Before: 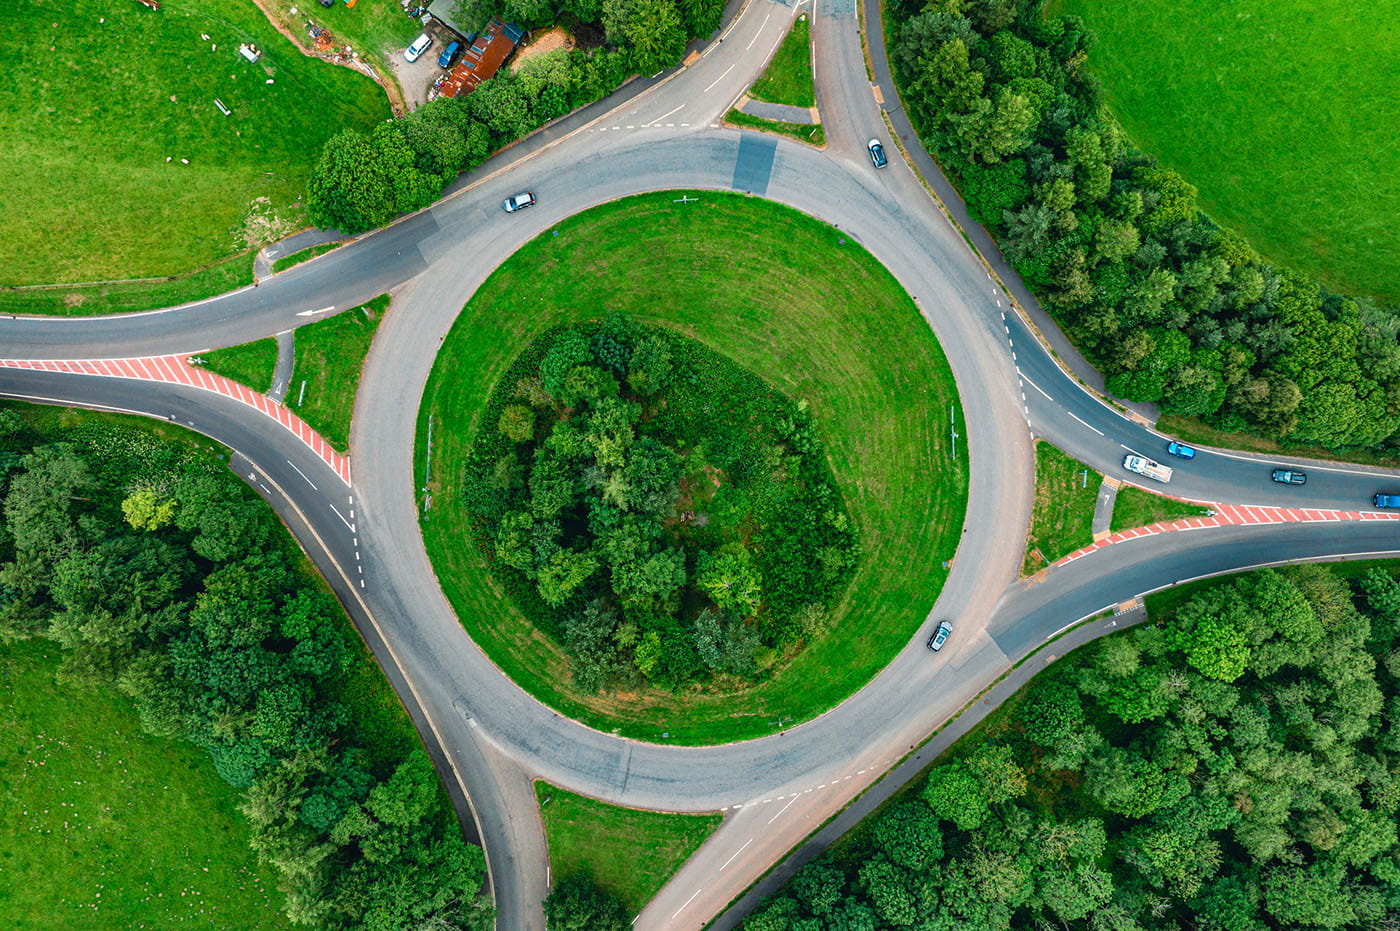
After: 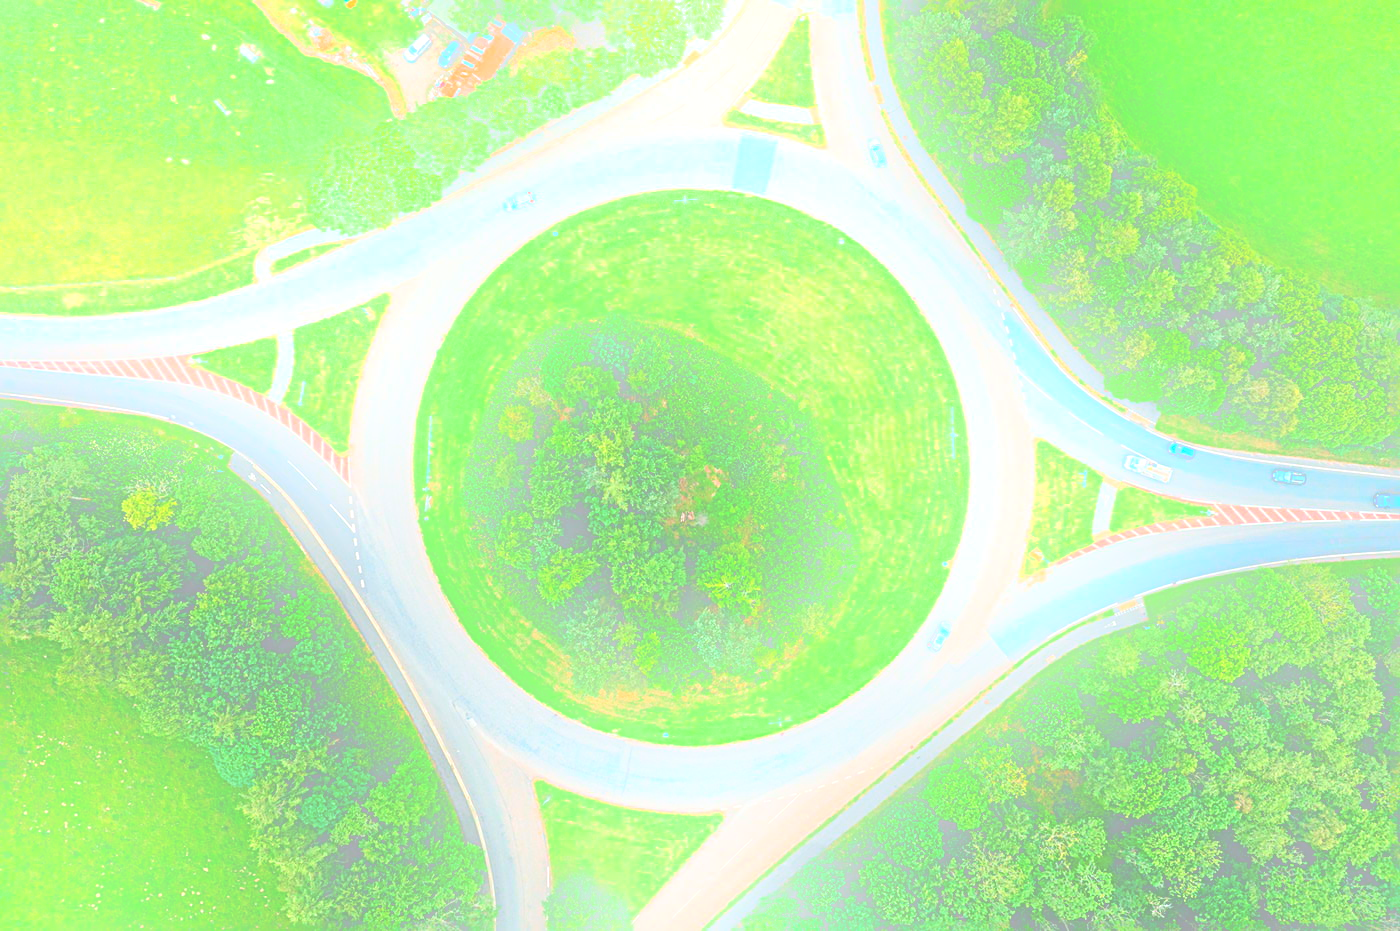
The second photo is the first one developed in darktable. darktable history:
sharpen: radius 3.69, amount 0.928
bloom: size 25%, threshold 5%, strength 90%
contrast brightness saturation: saturation 0.18
